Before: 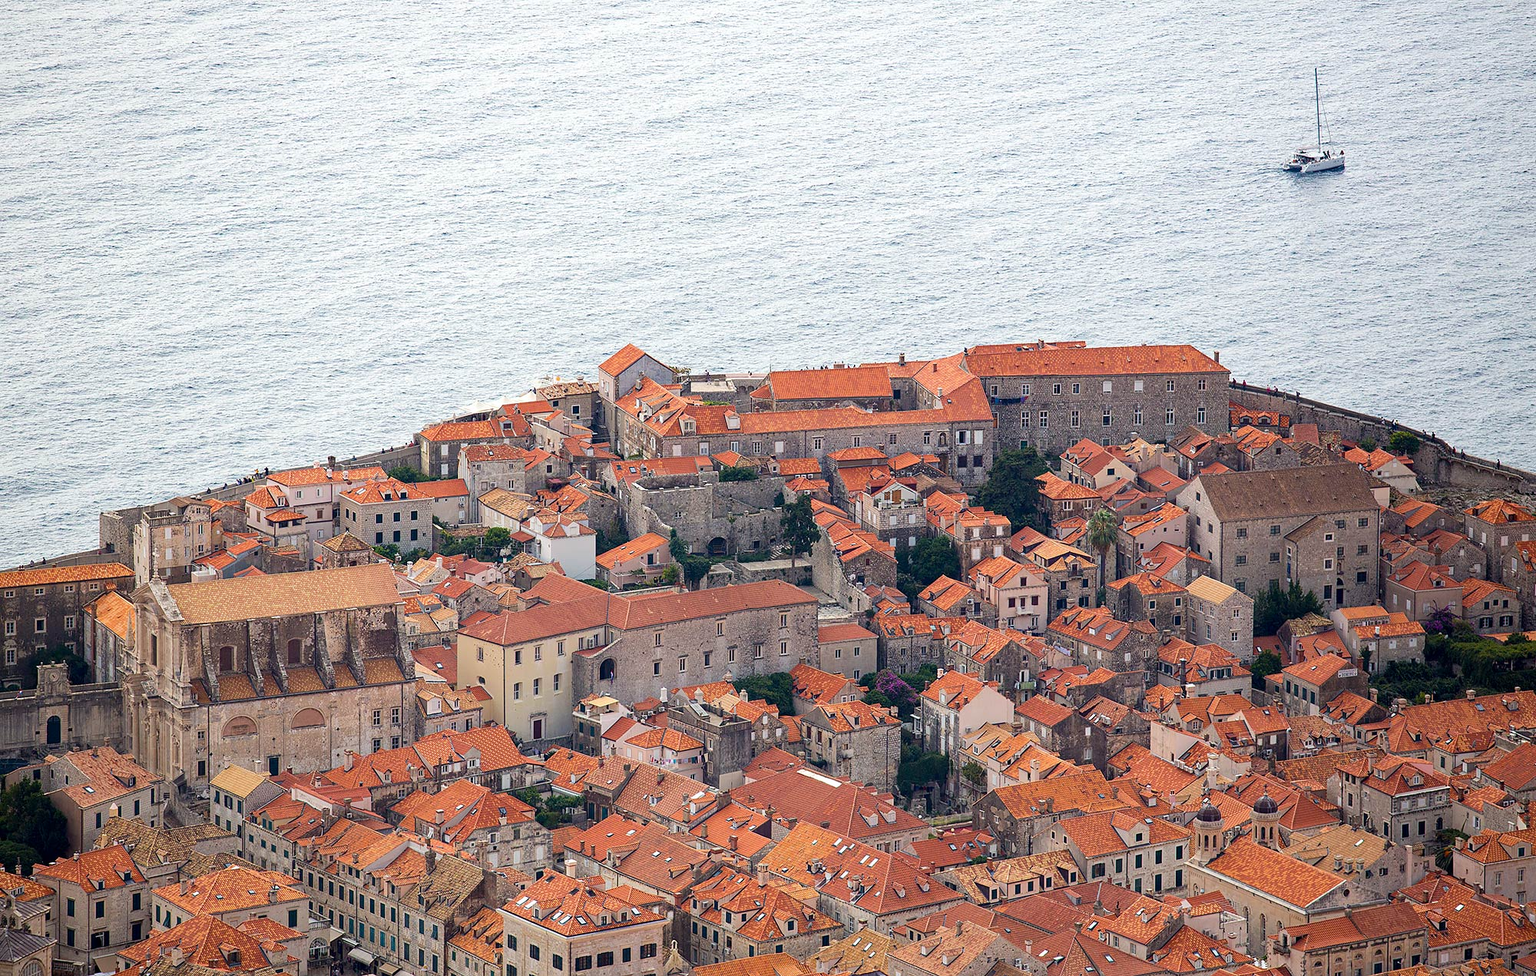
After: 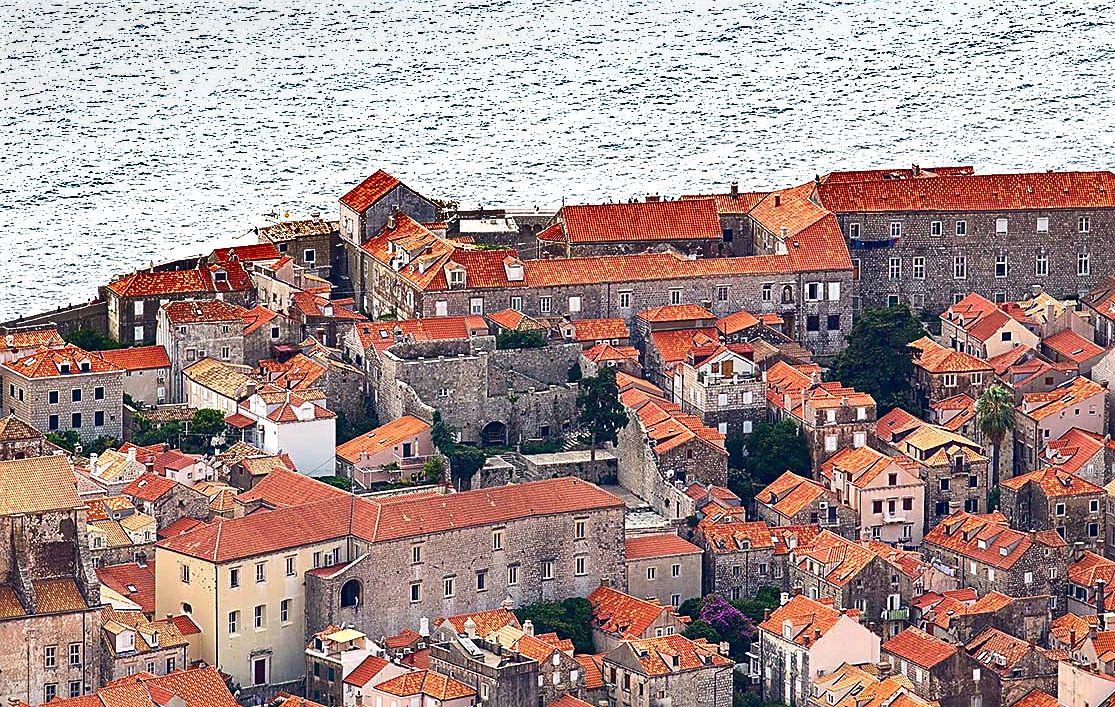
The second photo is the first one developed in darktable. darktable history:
contrast brightness saturation: contrast 0.069, brightness -0.139, saturation 0.118
sharpen: on, module defaults
shadows and highlights: white point adjustment 0.159, highlights -69.43, soften with gaussian
crop and rotate: left 22.043%, top 21.883%, right 22.173%, bottom 22.486%
exposure: black level correction 0, exposure 0.596 EV, compensate highlight preservation false
